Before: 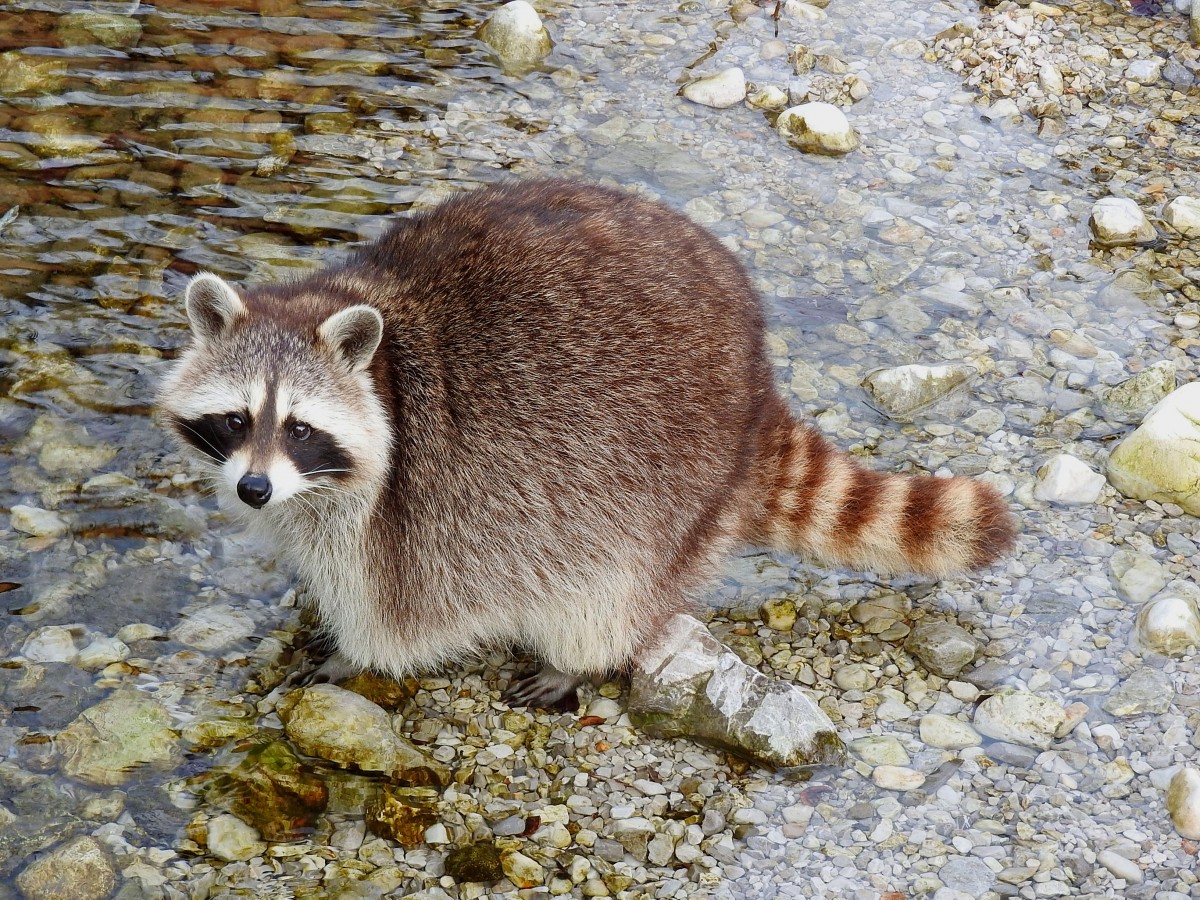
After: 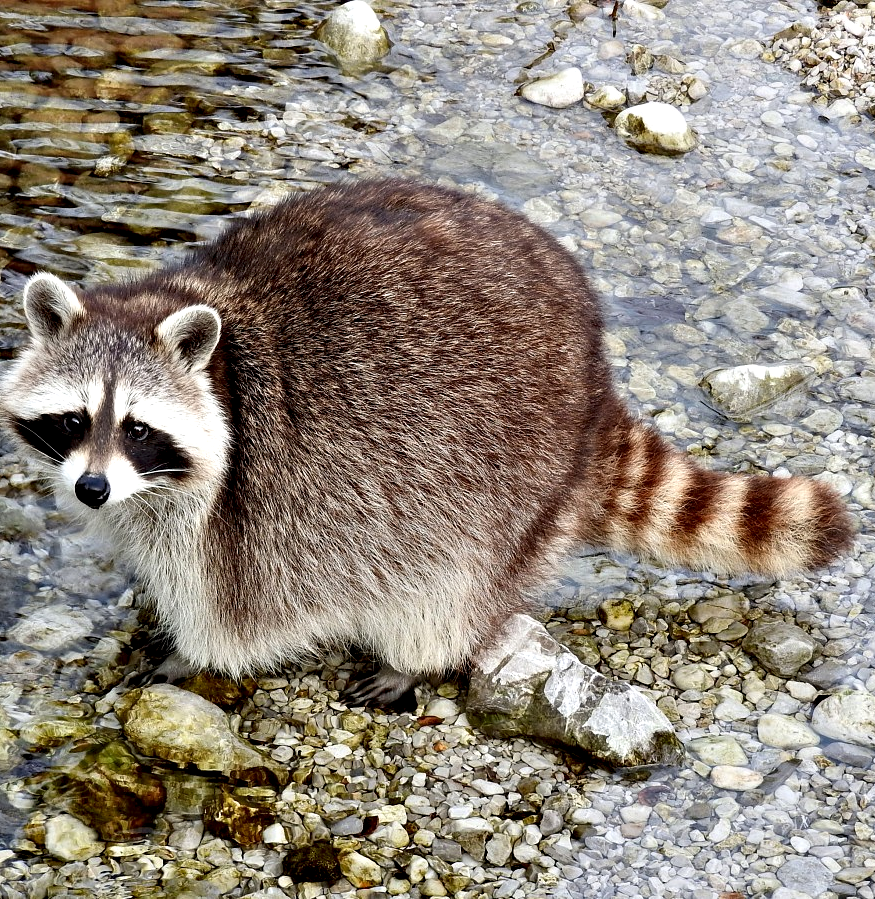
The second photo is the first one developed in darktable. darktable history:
crop: left 13.561%, top 0%, right 13.499%
contrast equalizer: octaves 7, y [[0.609, 0.611, 0.615, 0.613, 0.607, 0.603], [0.504, 0.498, 0.496, 0.499, 0.506, 0.516], [0 ×6], [0 ×6], [0 ×6]]
